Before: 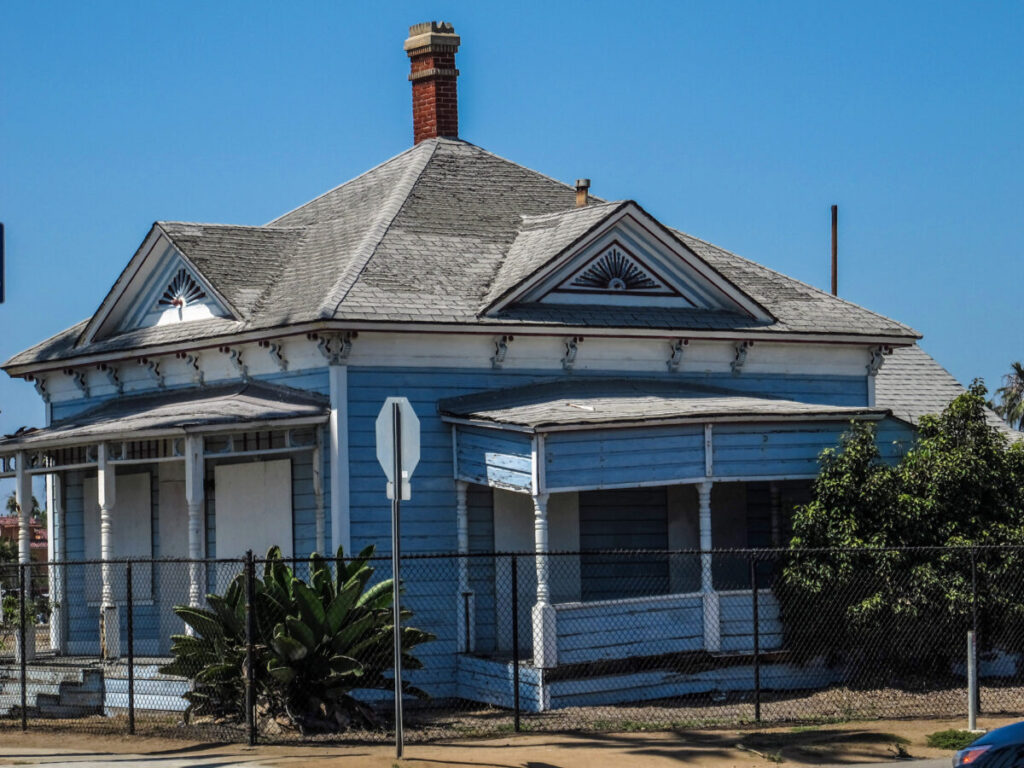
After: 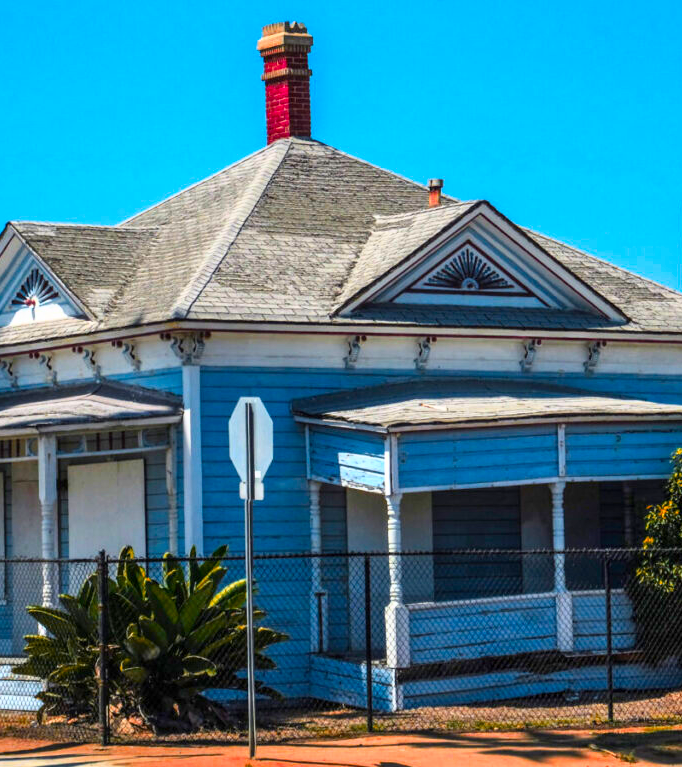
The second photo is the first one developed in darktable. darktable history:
crop and rotate: left 14.436%, right 18.898%
color zones: curves: ch1 [(0.24, 0.634) (0.75, 0.5)]; ch2 [(0.253, 0.437) (0.745, 0.491)], mix 102.12%
color balance rgb: linear chroma grading › global chroma 15%, perceptual saturation grading › global saturation 30%
base curve: curves: ch0 [(0, 0) (0.557, 0.834) (1, 1)]
